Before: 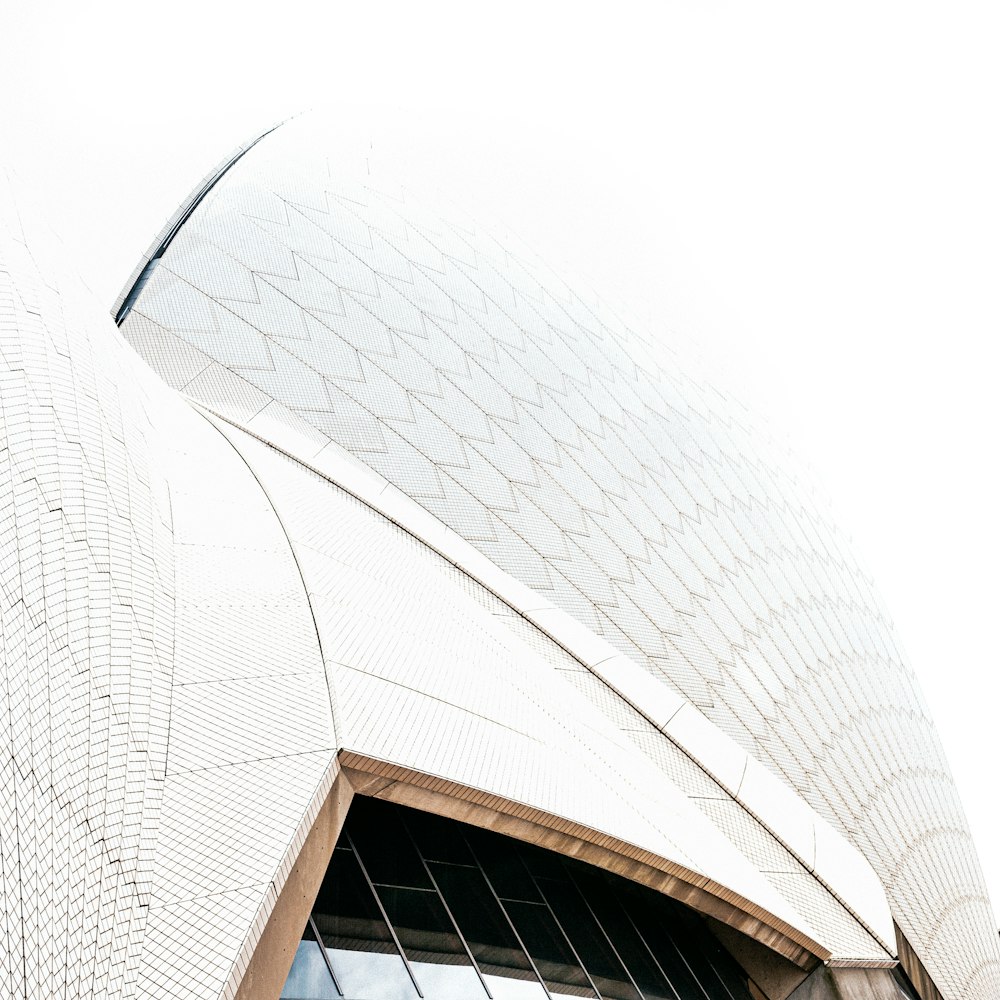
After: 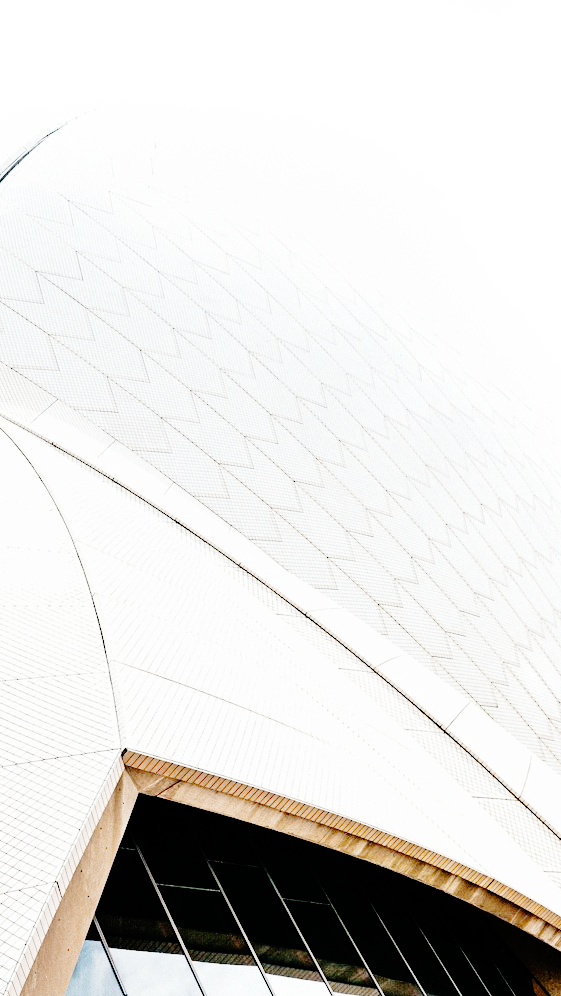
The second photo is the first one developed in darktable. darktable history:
crop: left 21.674%, right 22.086%
base curve: curves: ch0 [(0, 0) (0.036, 0.01) (0.123, 0.254) (0.258, 0.504) (0.507, 0.748) (1, 1)], preserve colors none
